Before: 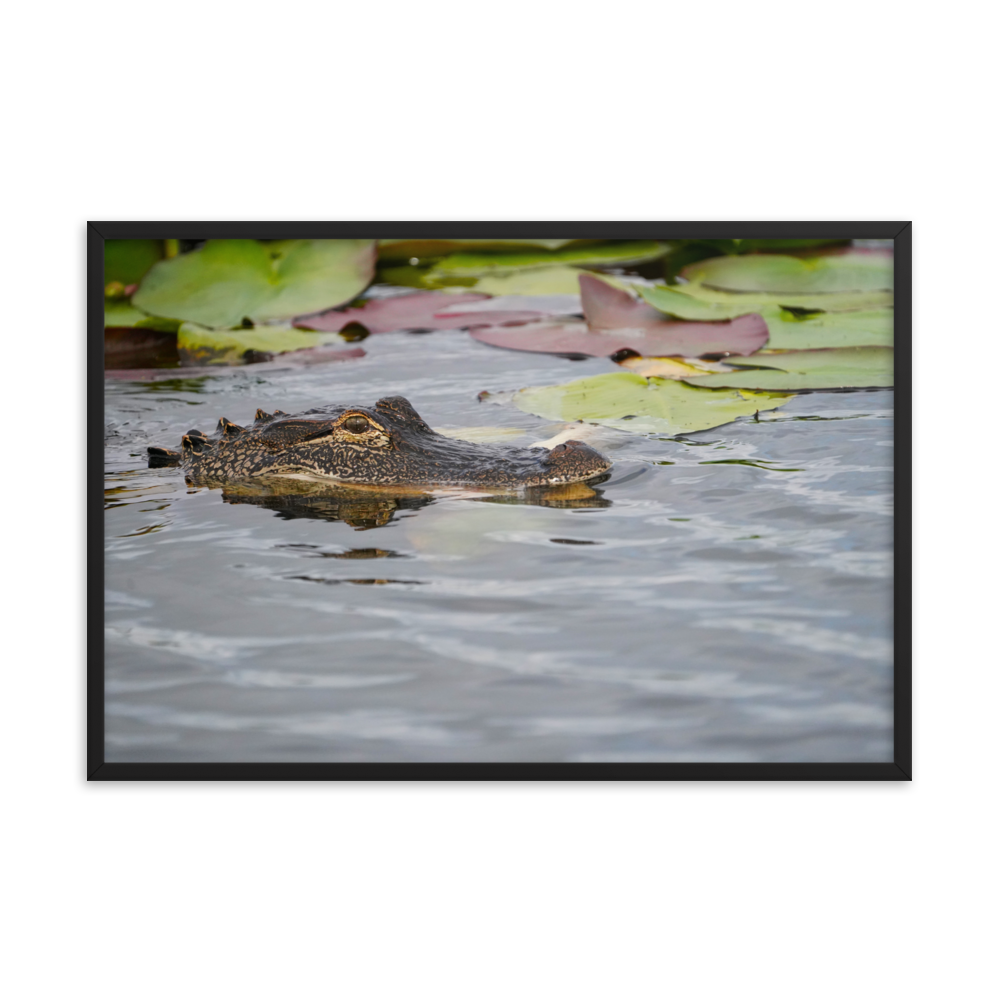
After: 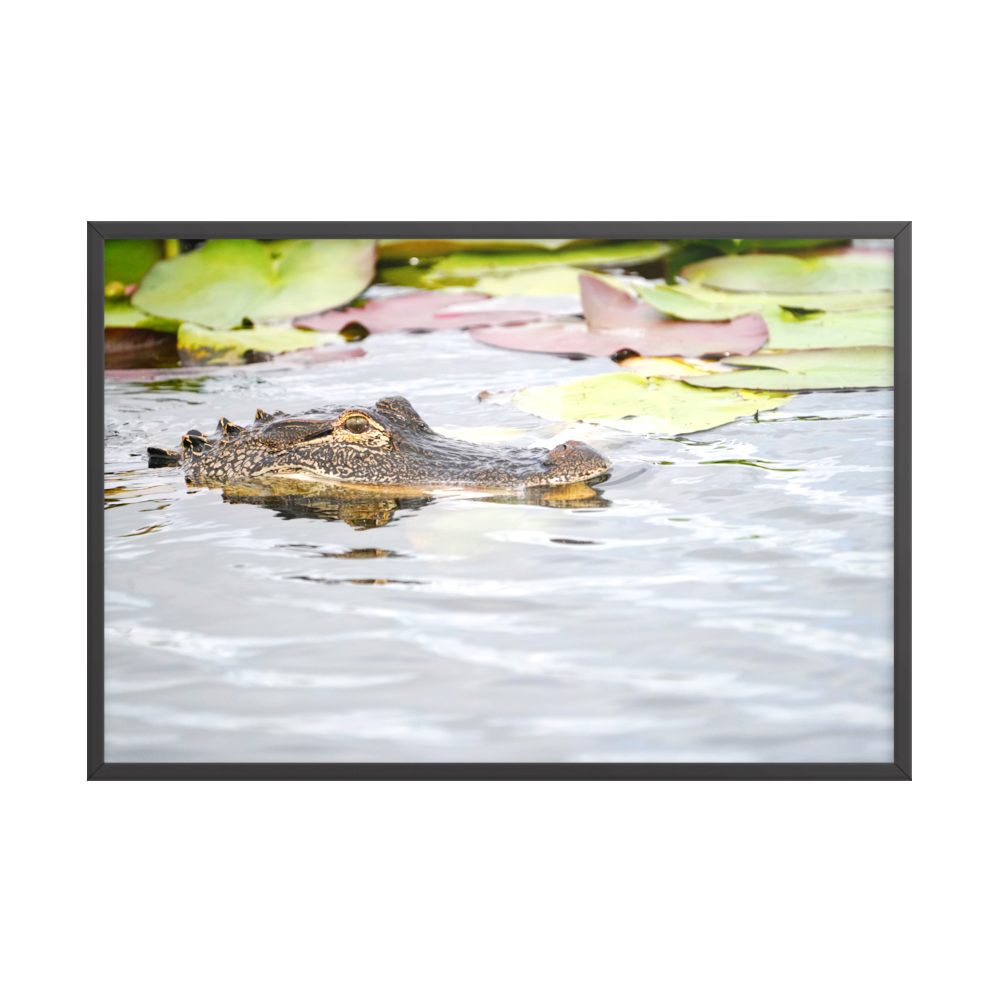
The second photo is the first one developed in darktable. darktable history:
tone curve: curves: ch0 [(0, 0) (0.526, 0.642) (1, 1)], preserve colors none
exposure: black level correction 0, exposure 0.91 EV, compensate highlight preservation false
